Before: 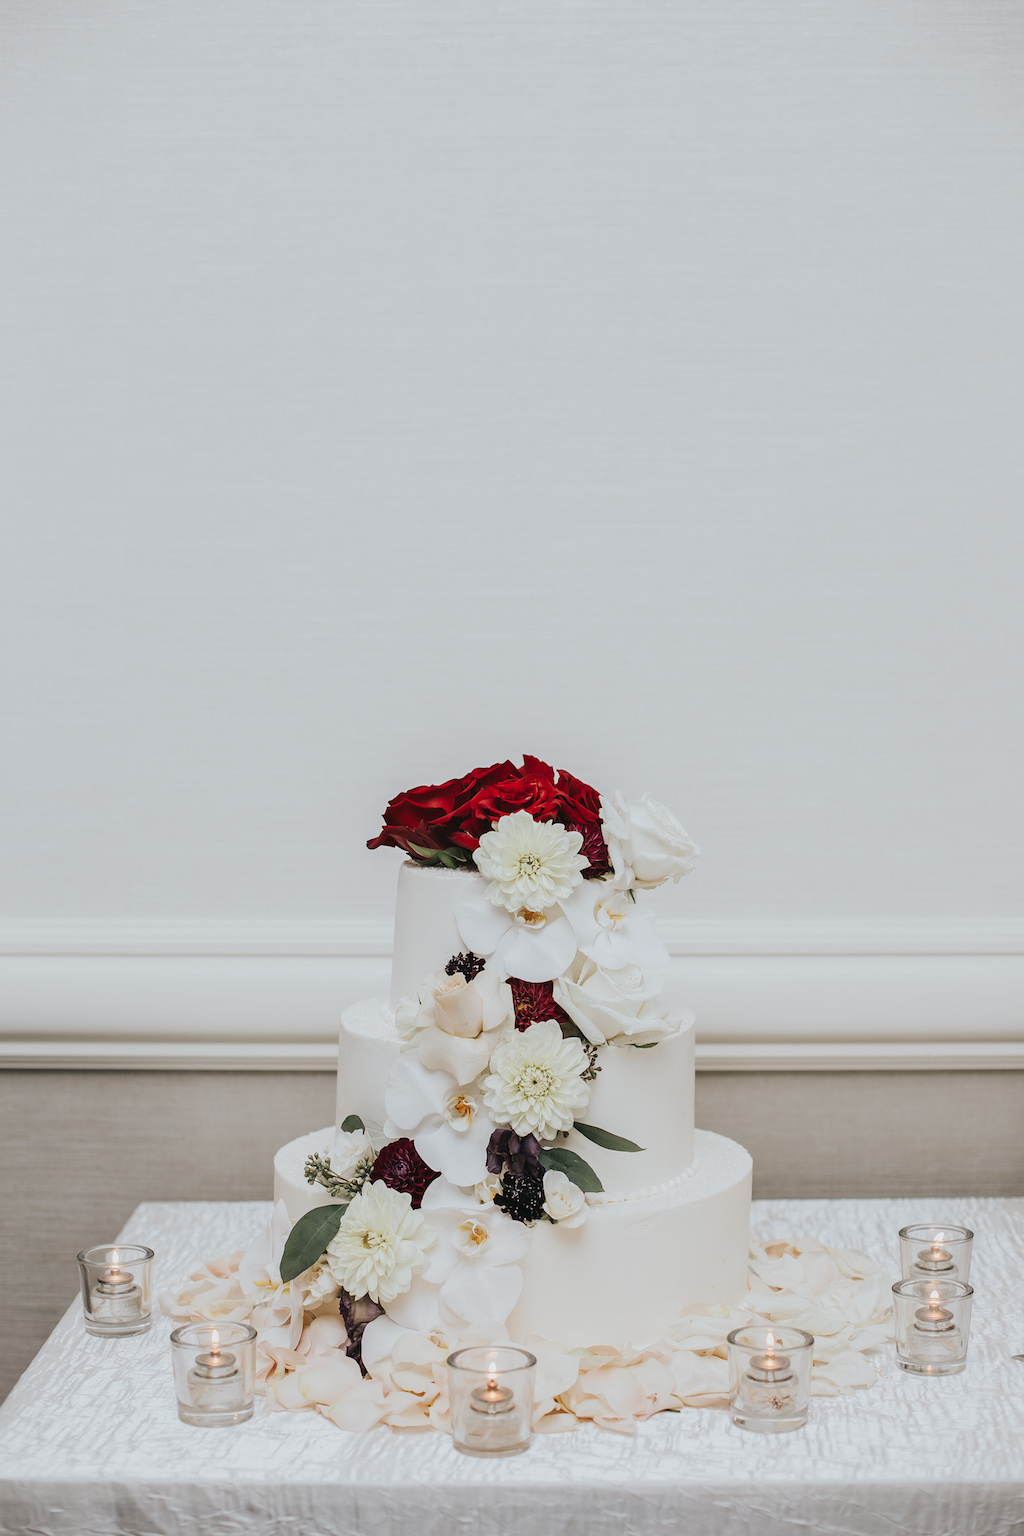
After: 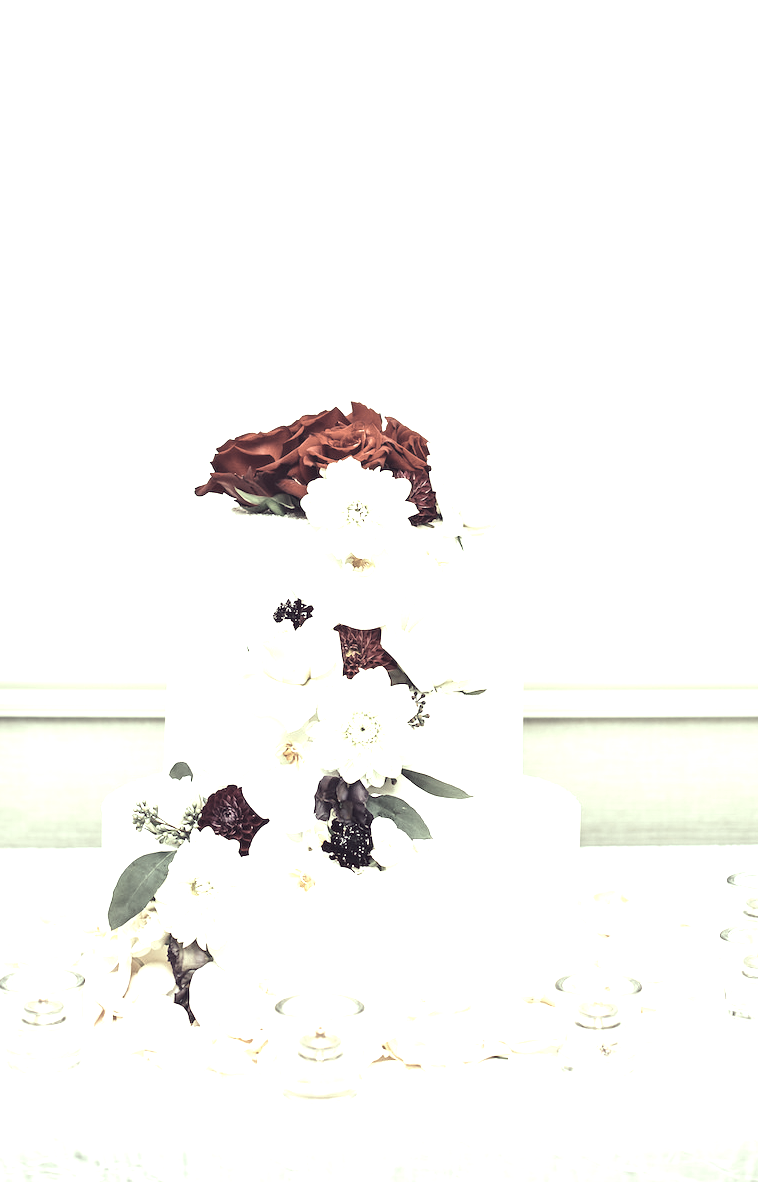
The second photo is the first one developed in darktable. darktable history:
color correction: highlights a* -20.88, highlights b* 20.47, shadows a* 19.65, shadows b* -19.83, saturation 0.379
crop: left 16.861%, top 23.042%, right 9.105%
exposure: black level correction 0, exposure 1.745 EV, compensate highlight preservation false
